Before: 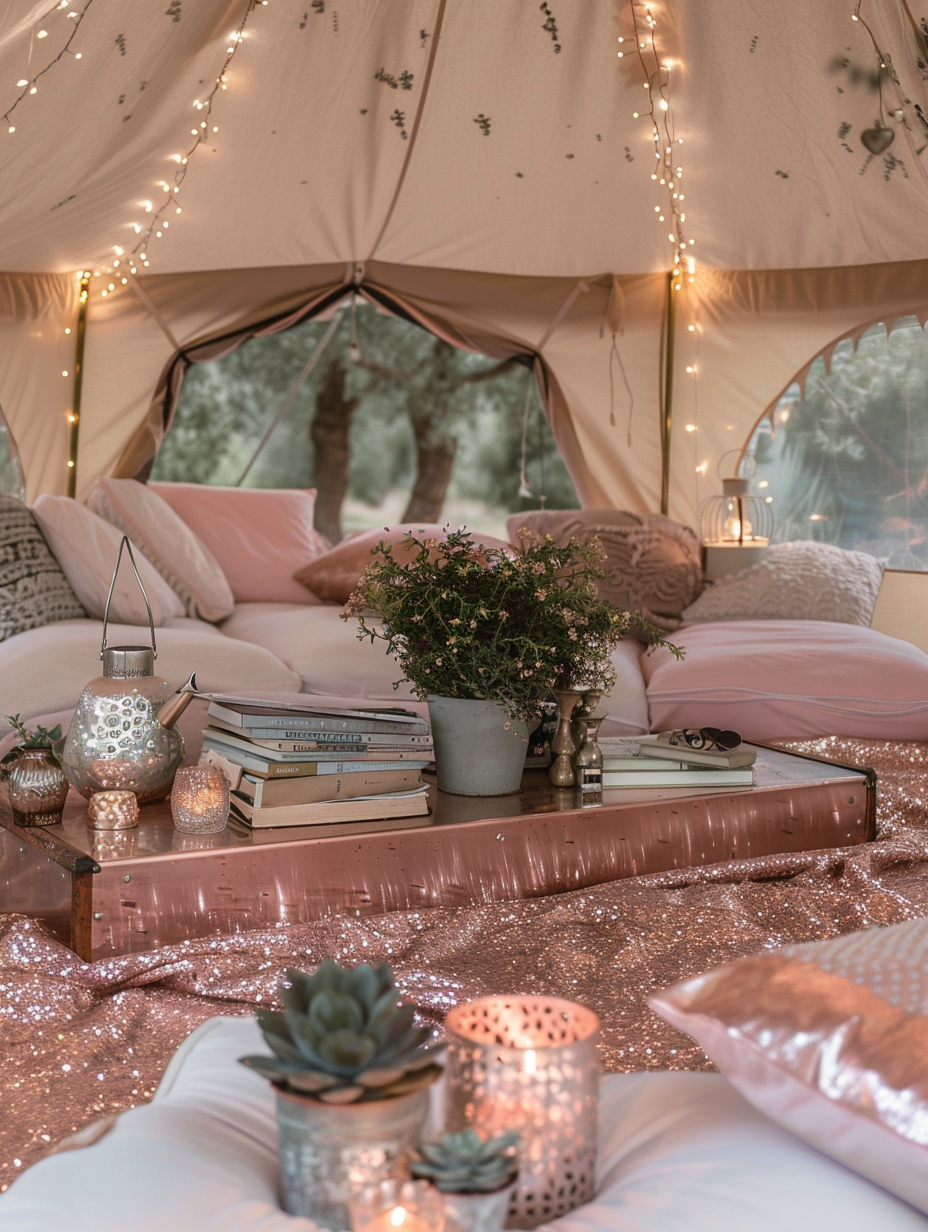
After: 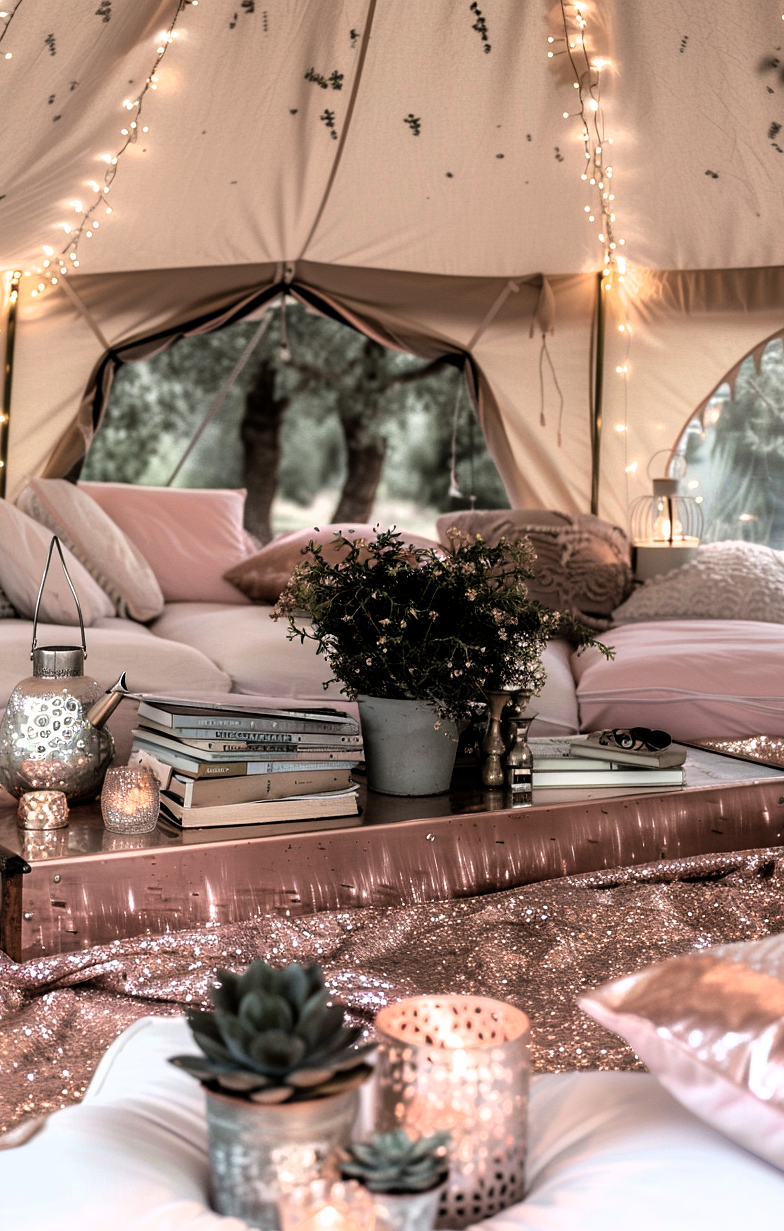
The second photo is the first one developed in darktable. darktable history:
crop: left 7.648%, right 7.817%
filmic rgb: black relative exposure -8.28 EV, white relative exposure 2.23 EV, hardness 7.16, latitude 85.24%, contrast 1.684, highlights saturation mix -4.26%, shadows ↔ highlights balance -1.86%, color science v4 (2020), iterations of high-quality reconstruction 0
